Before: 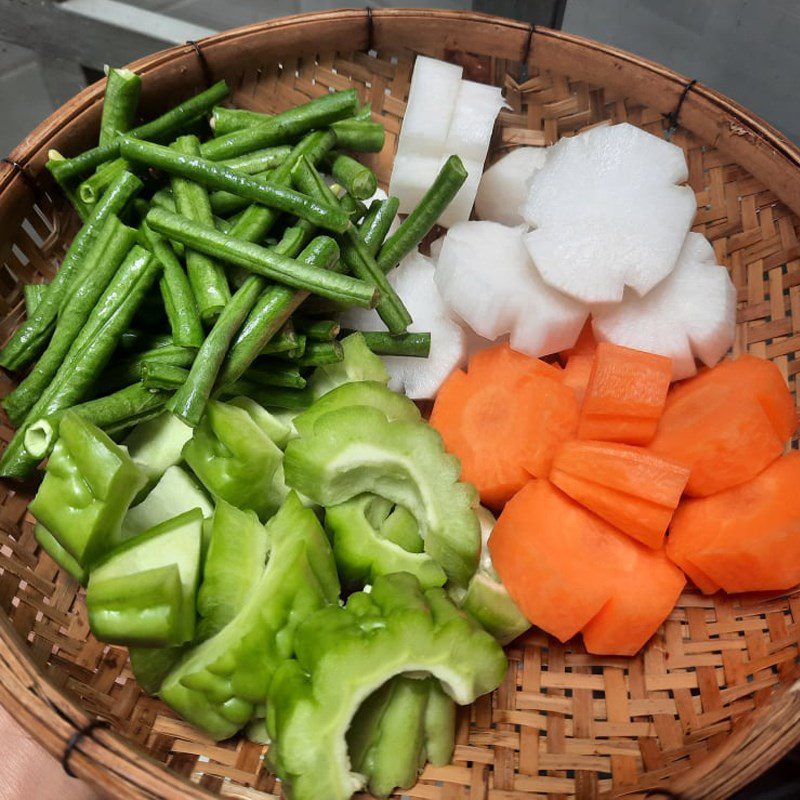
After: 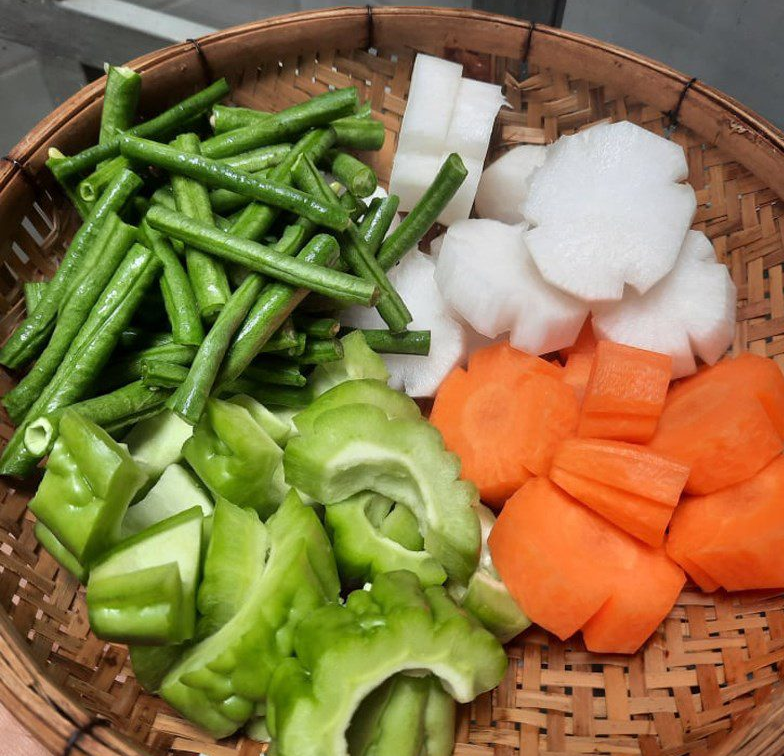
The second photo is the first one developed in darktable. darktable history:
crop: top 0.37%, right 0.263%, bottom 5.014%
